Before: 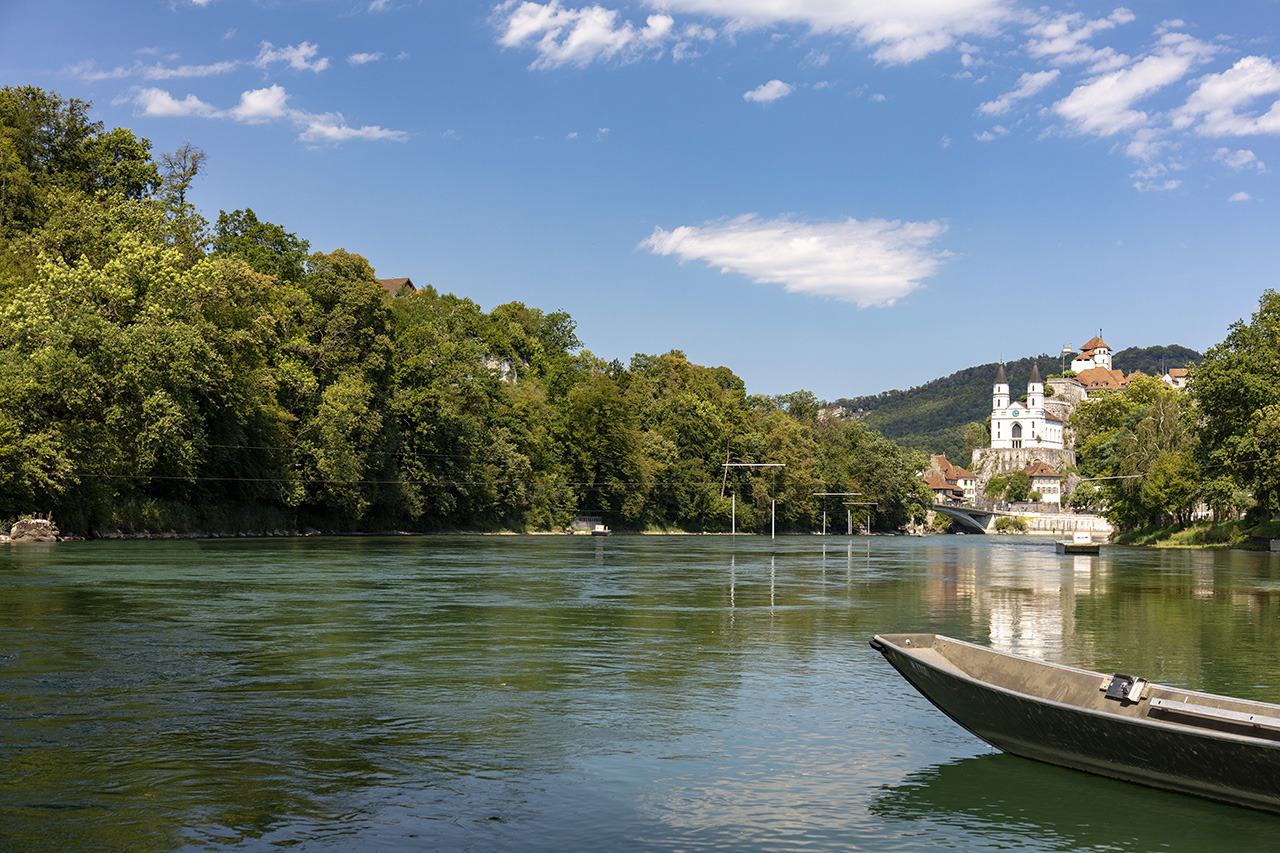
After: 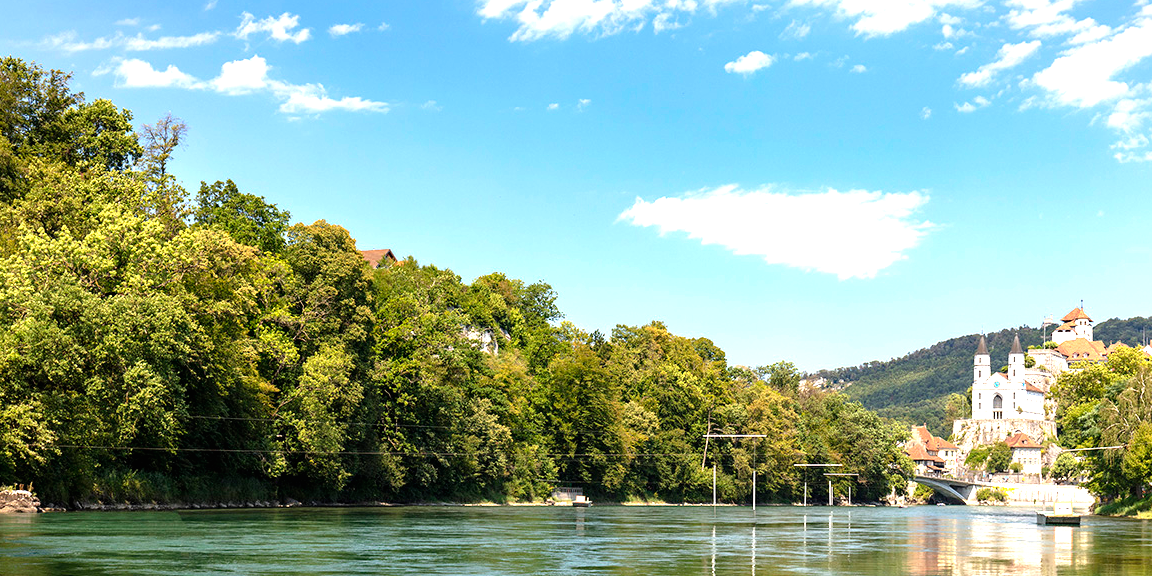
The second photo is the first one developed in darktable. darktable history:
exposure: black level correction 0, exposure 1.1 EV, compensate highlight preservation false
crop: left 1.509%, top 3.452%, right 7.696%, bottom 28.452%
